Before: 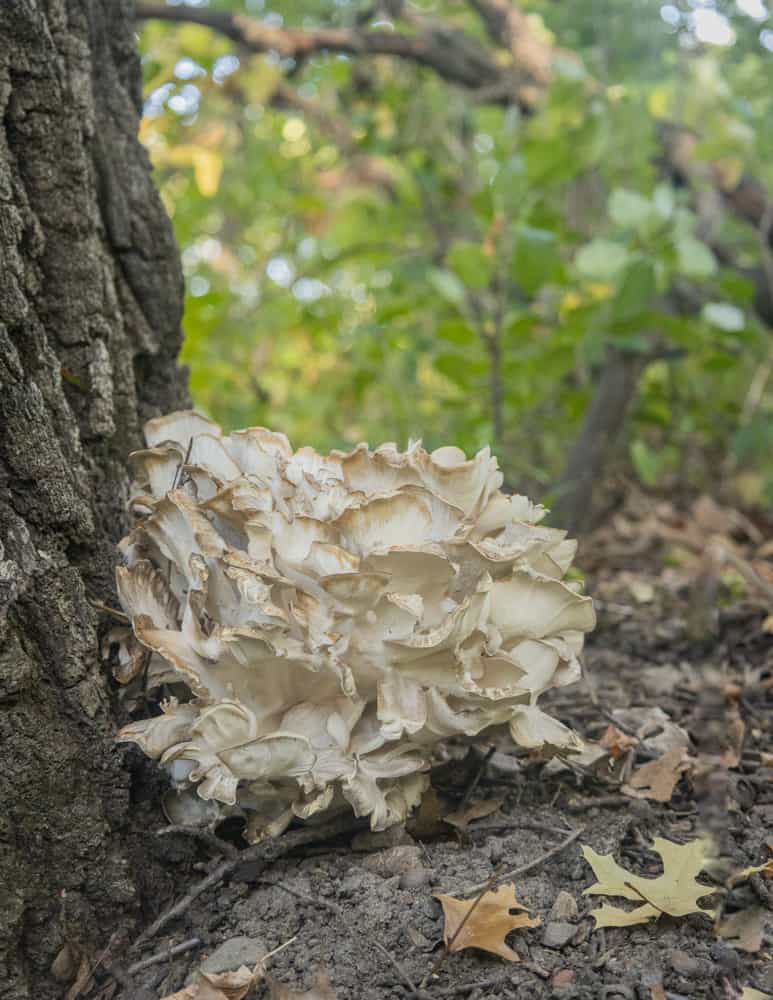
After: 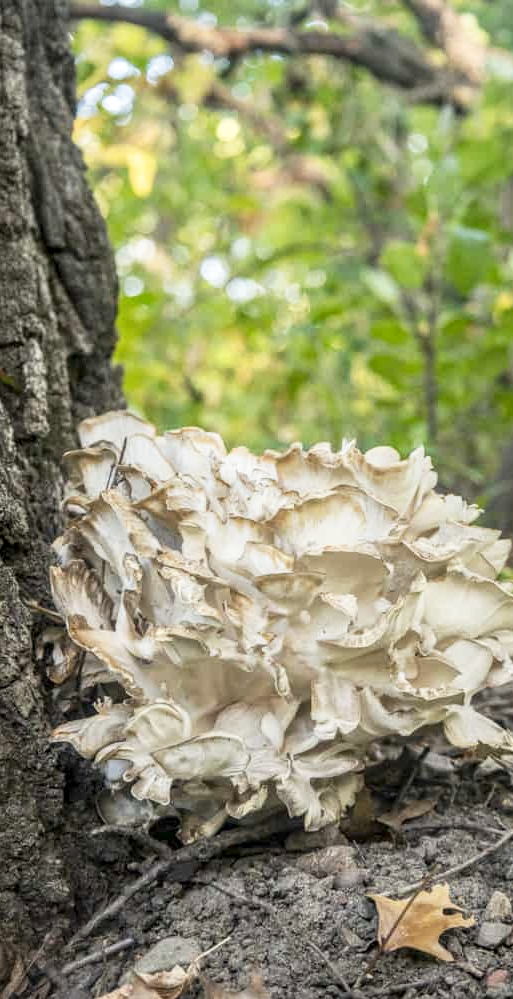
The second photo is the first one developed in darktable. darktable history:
base curve: curves: ch0 [(0, 0) (0.088, 0.125) (0.176, 0.251) (0.354, 0.501) (0.613, 0.749) (1, 0.877)], preserve colors none
local contrast: highlights 38%, shadows 63%, detail 138%, midtone range 0.52
crop and rotate: left 8.583%, right 24.937%
